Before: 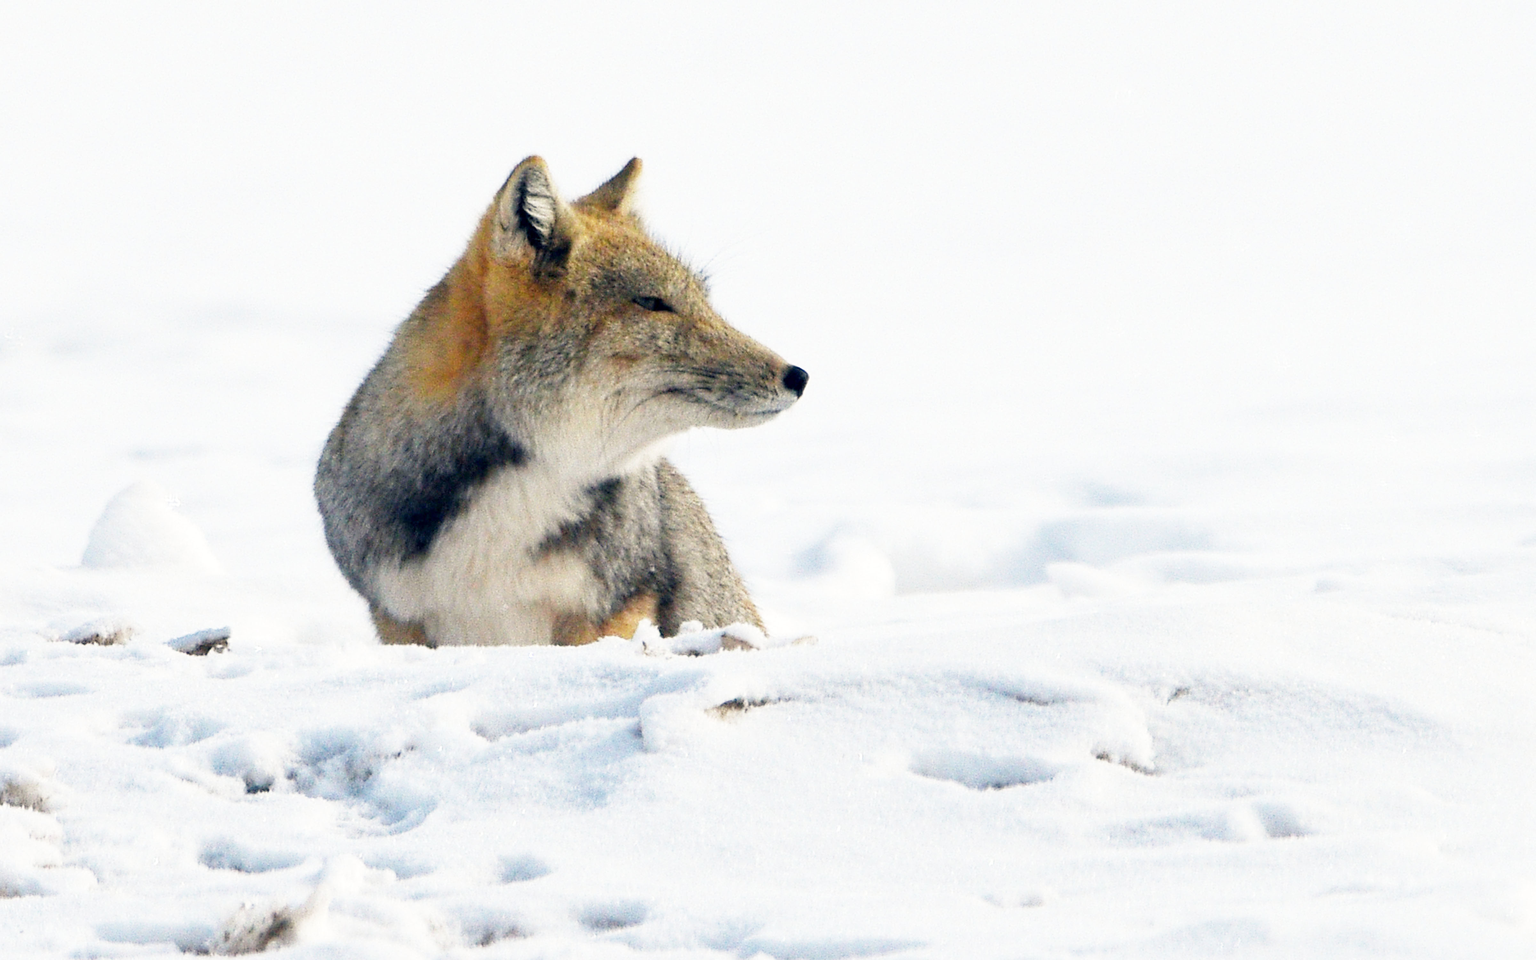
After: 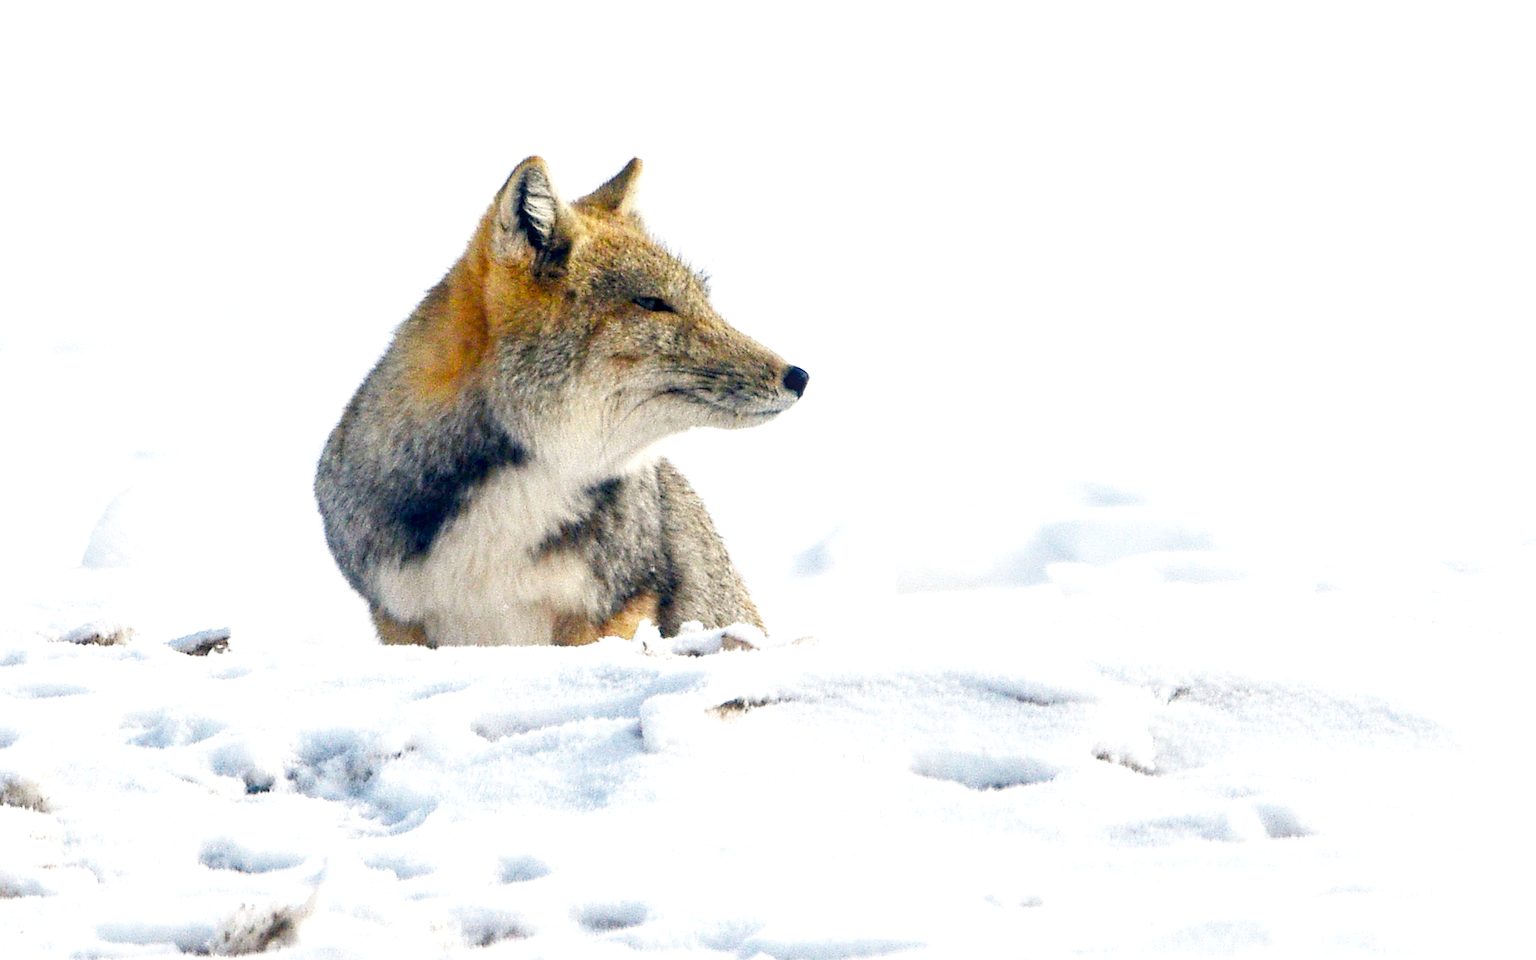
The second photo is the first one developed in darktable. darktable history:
color balance rgb: linear chroma grading › shadows 32%, linear chroma grading › global chroma -2%, linear chroma grading › mid-tones 4%, perceptual saturation grading › global saturation -2%, perceptual saturation grading › highlights -8%, perceptual saturation grading › mid-tones 8%, perceptual saturation grading › shadows 4%, perceptual brilliance grading › highlights 8%, perceptual brilliance grading › mid-tones 4%, perceptual brilliance grading › shadows 2%, global vibrance 16%, saturation formula JzAzBz (2021)
local contrast: on, module defaults
